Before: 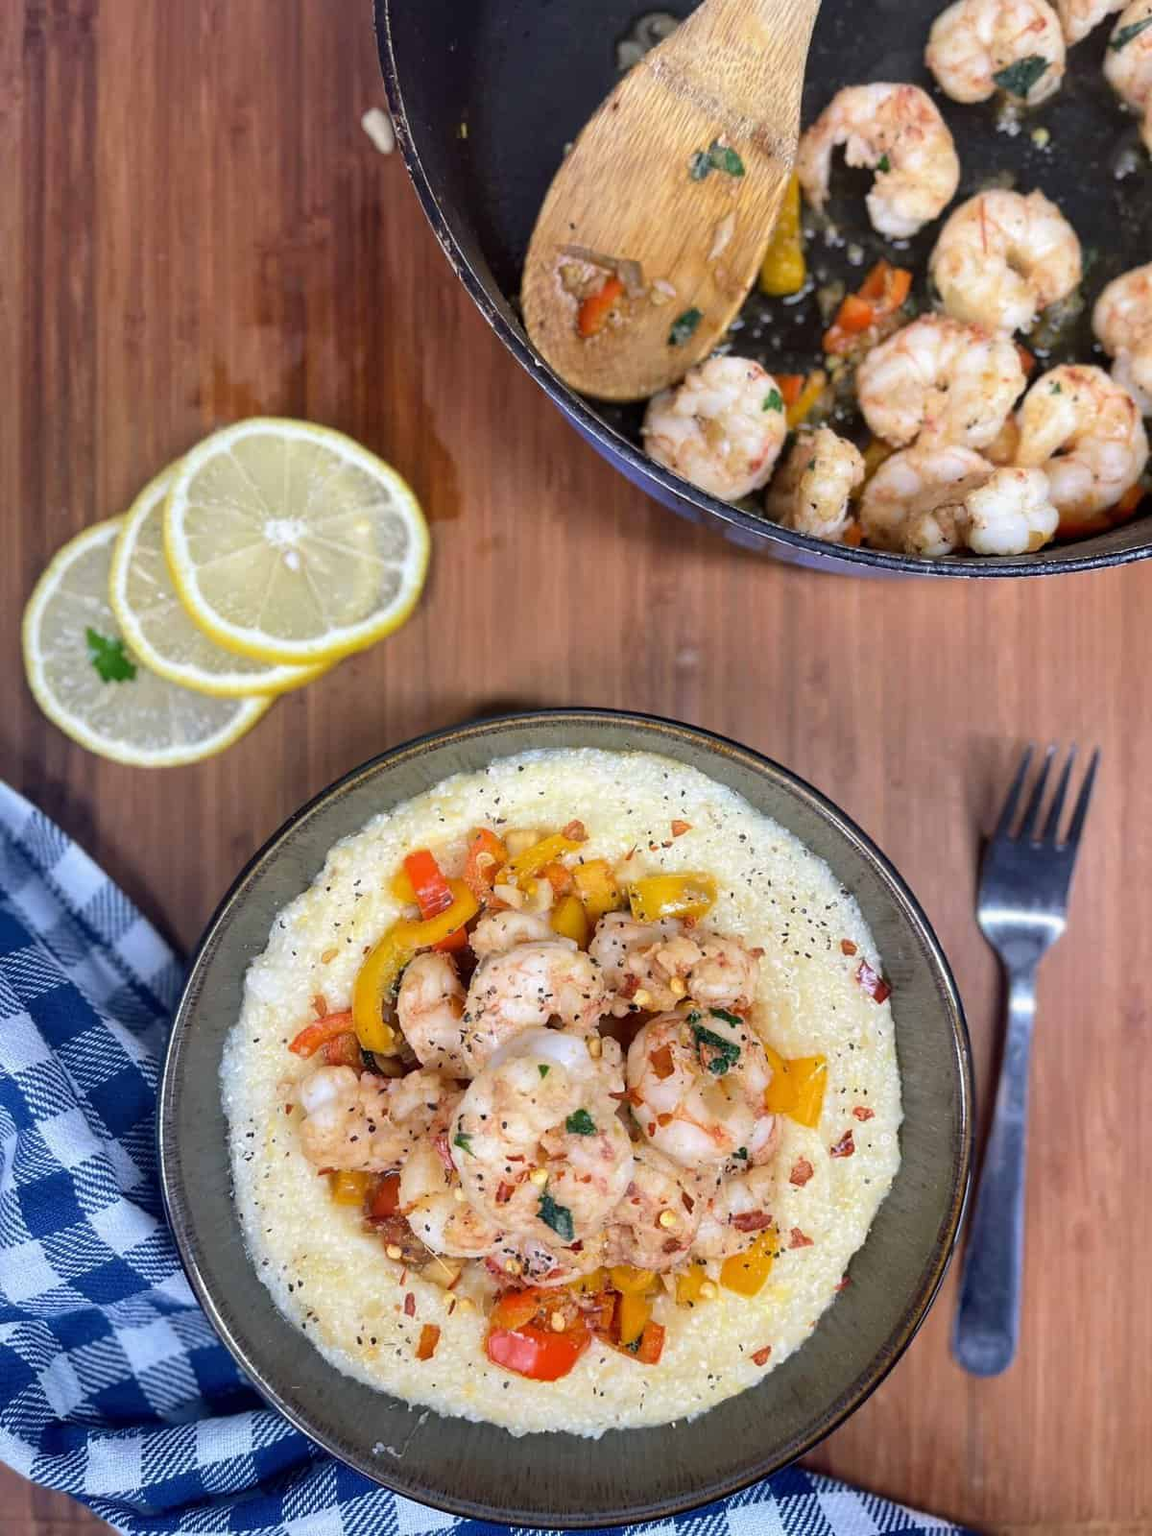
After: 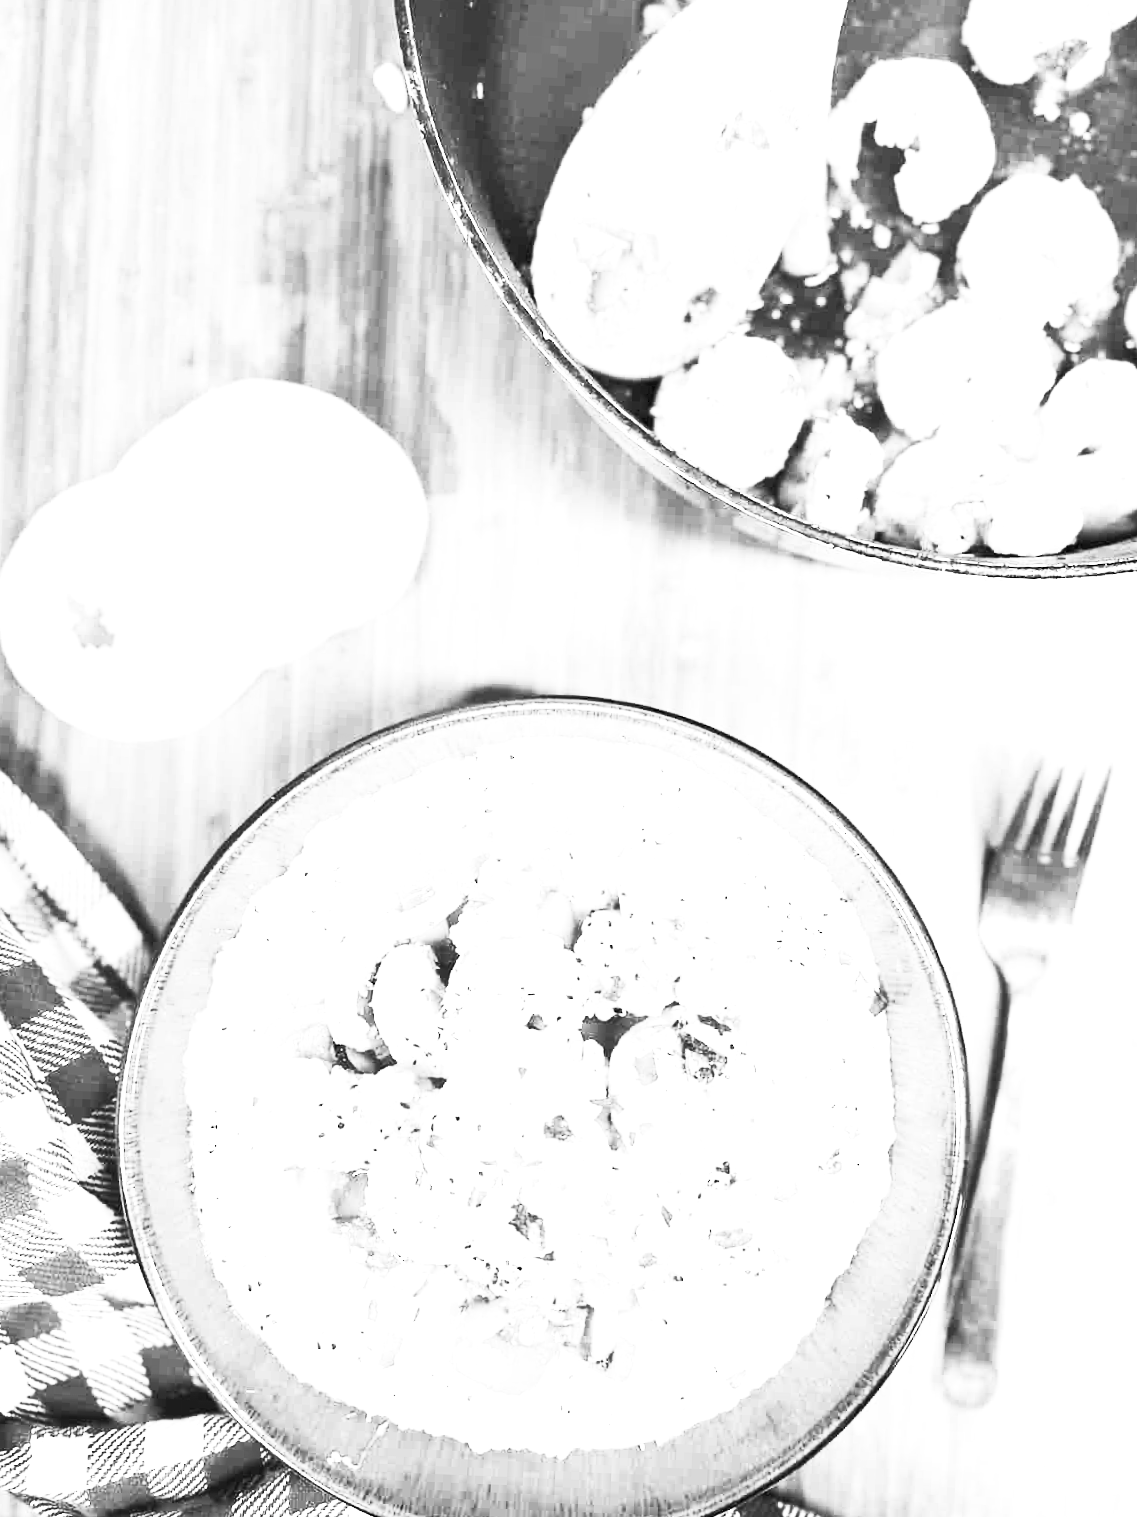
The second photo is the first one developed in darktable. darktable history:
contrast brightness saturation: contrast 0.53, brightness 0.47, saturation -1
exposure: exposure 2.207 EV, compensate highlight preservation false
crop and rotate: angle -2.38°
